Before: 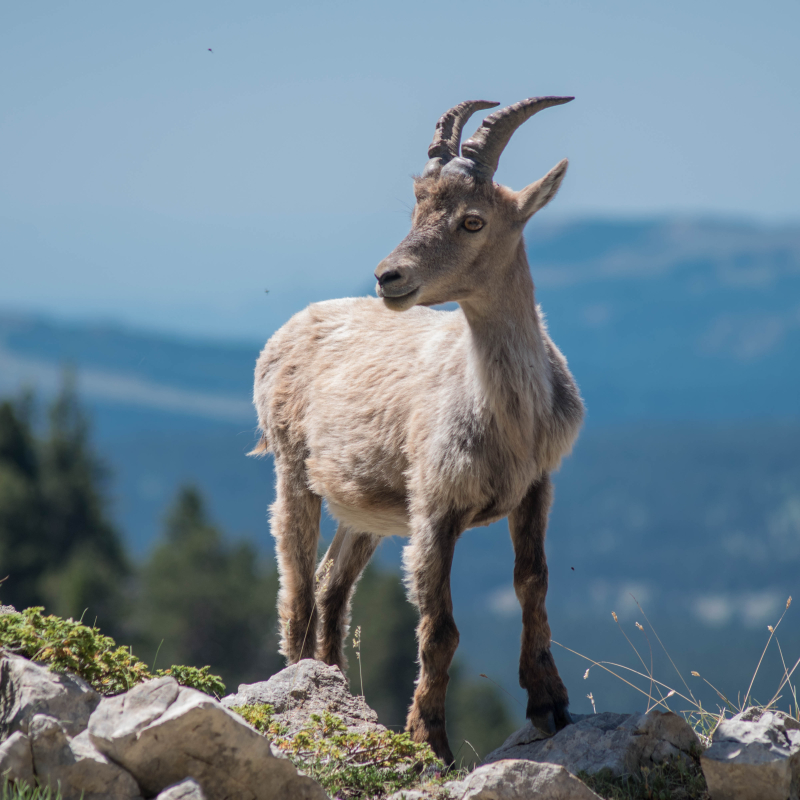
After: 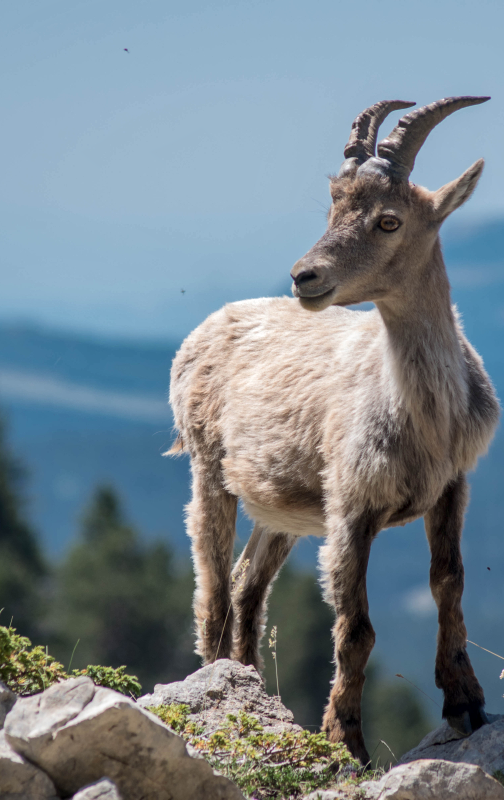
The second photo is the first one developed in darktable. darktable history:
crop: left 10.558%, right 26.339%
local contrast: mode bilateral grid, contrast 21, coarseness 50, detail 140%, midtone range 0.2
